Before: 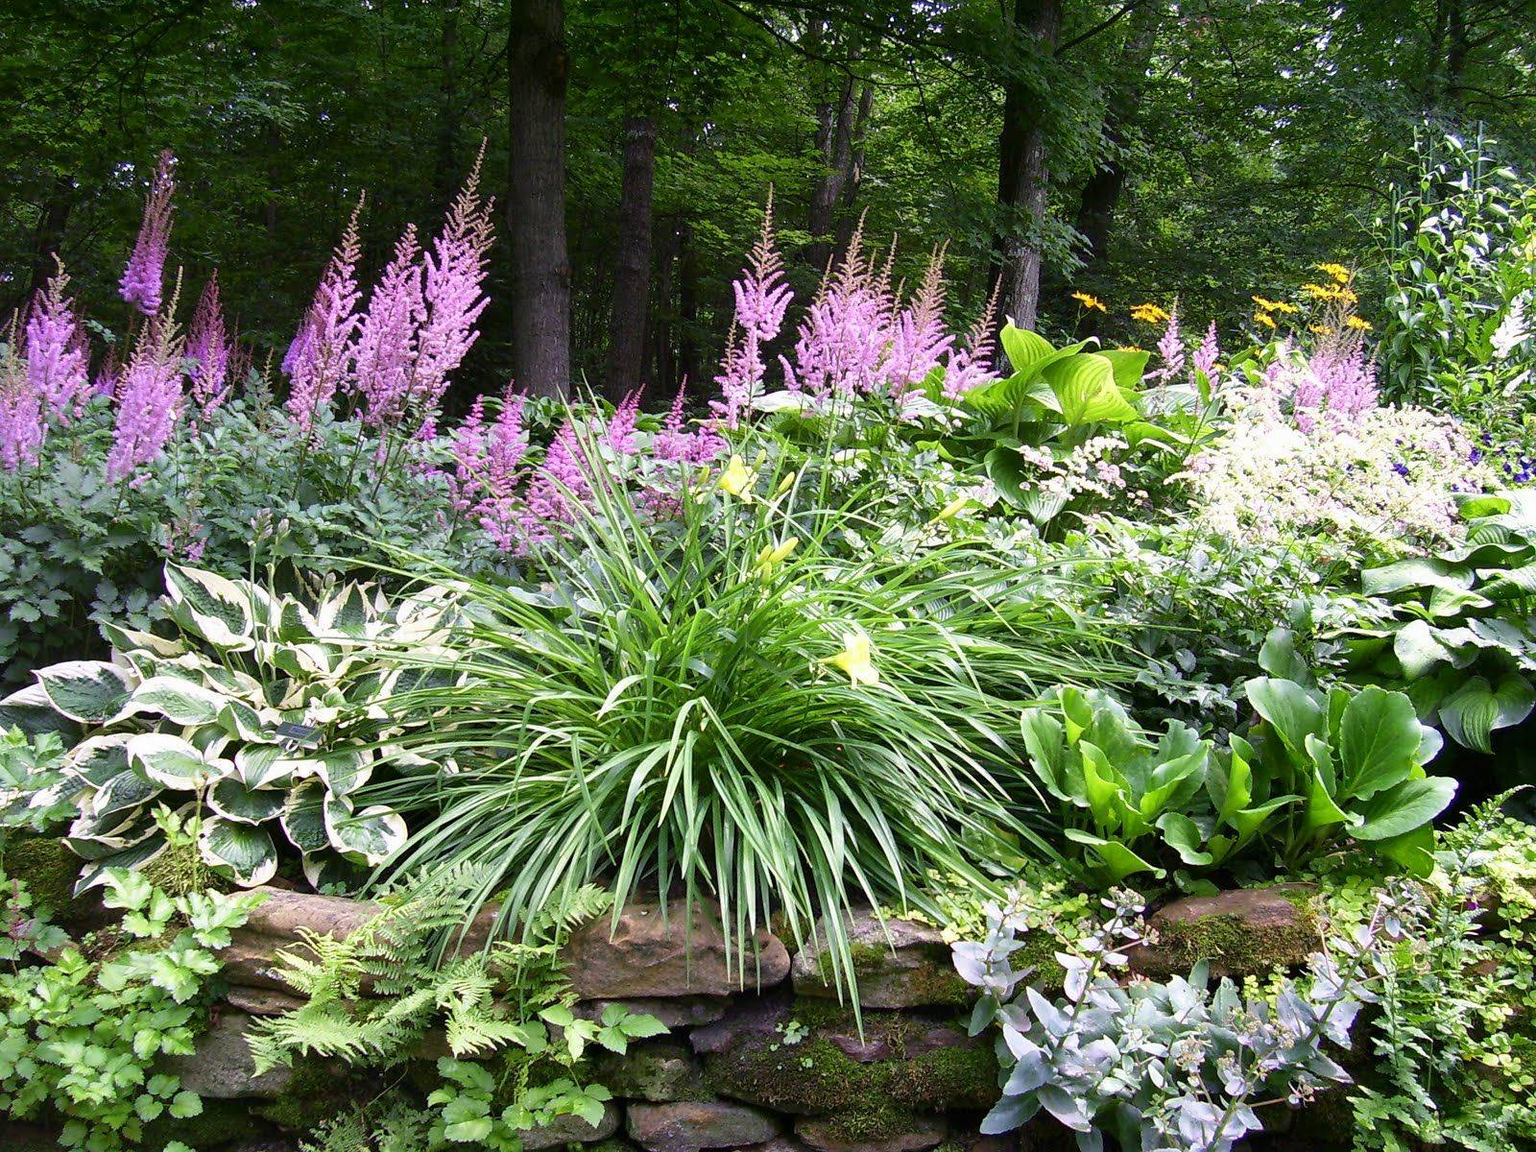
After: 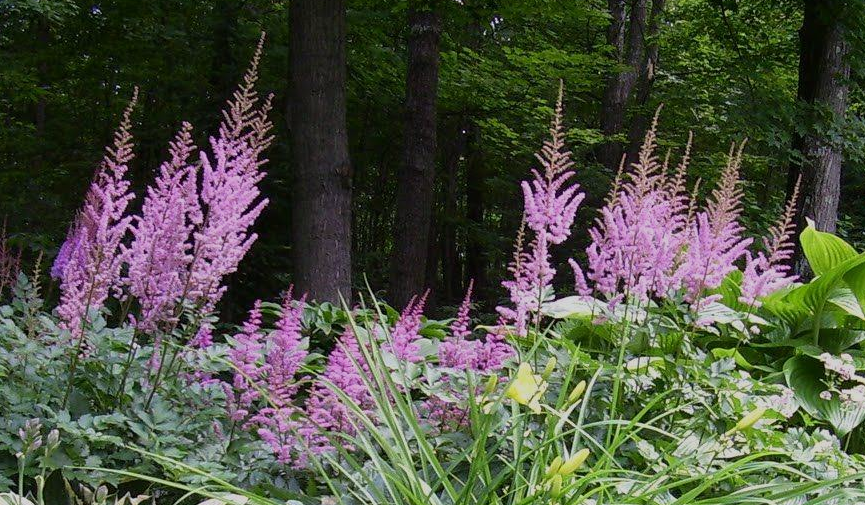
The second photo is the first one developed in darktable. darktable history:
crop: left 15.183%, top 9.269%, right 30.732%, bottom 48.603%
exposure: exposure -0.577 EV, compensate highlight preservation false
